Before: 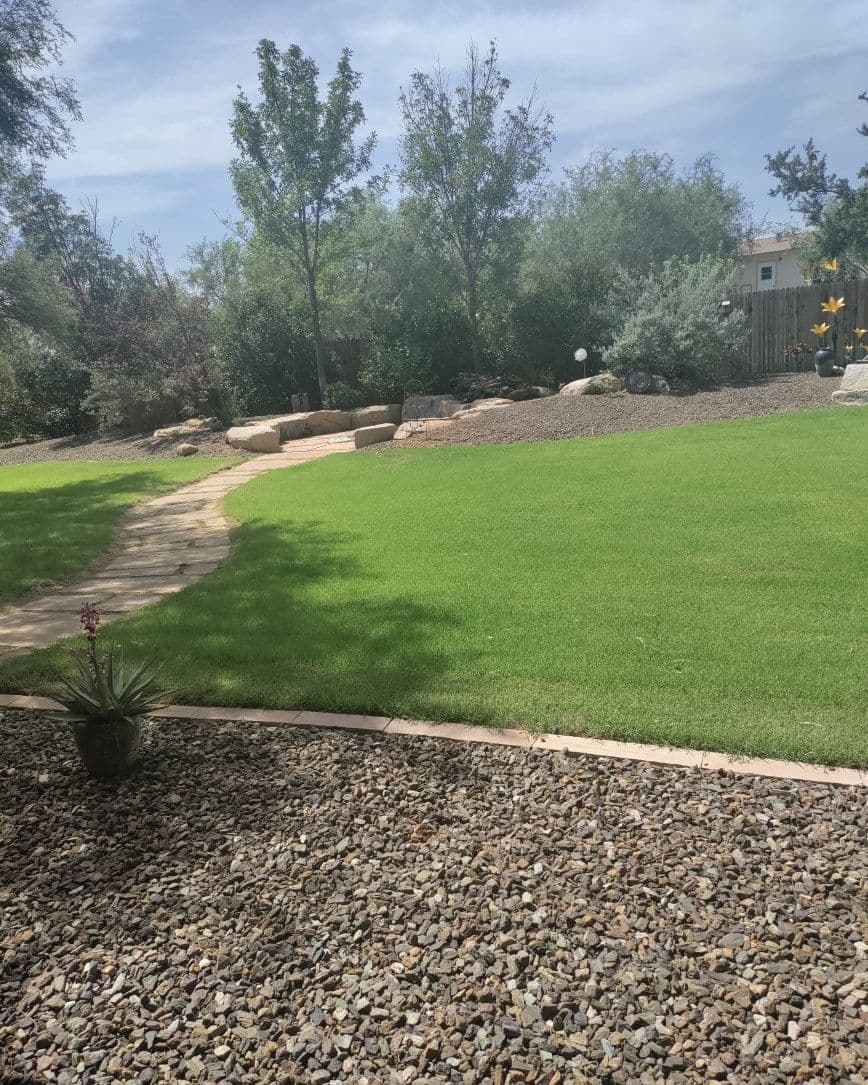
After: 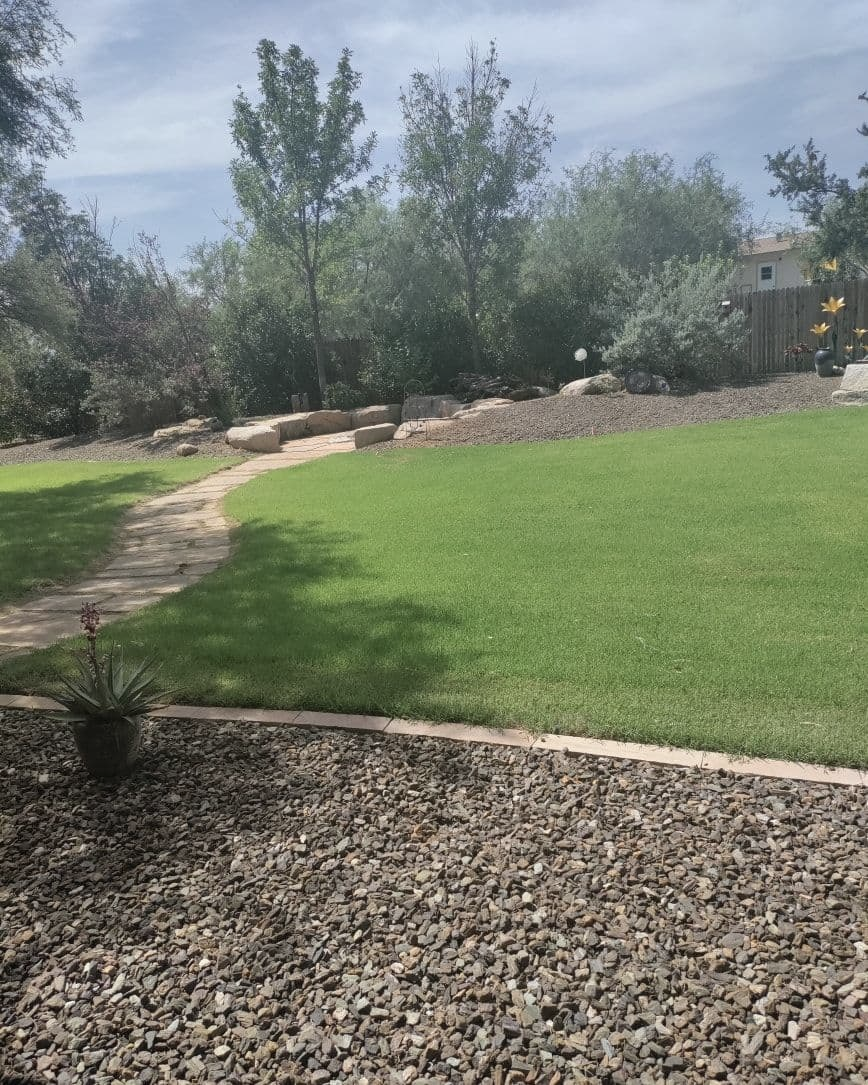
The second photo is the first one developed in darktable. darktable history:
contrast brightness saturation: saturation -0.17
exposure: exposure -0.04 EV, compensate highlight preservation false
